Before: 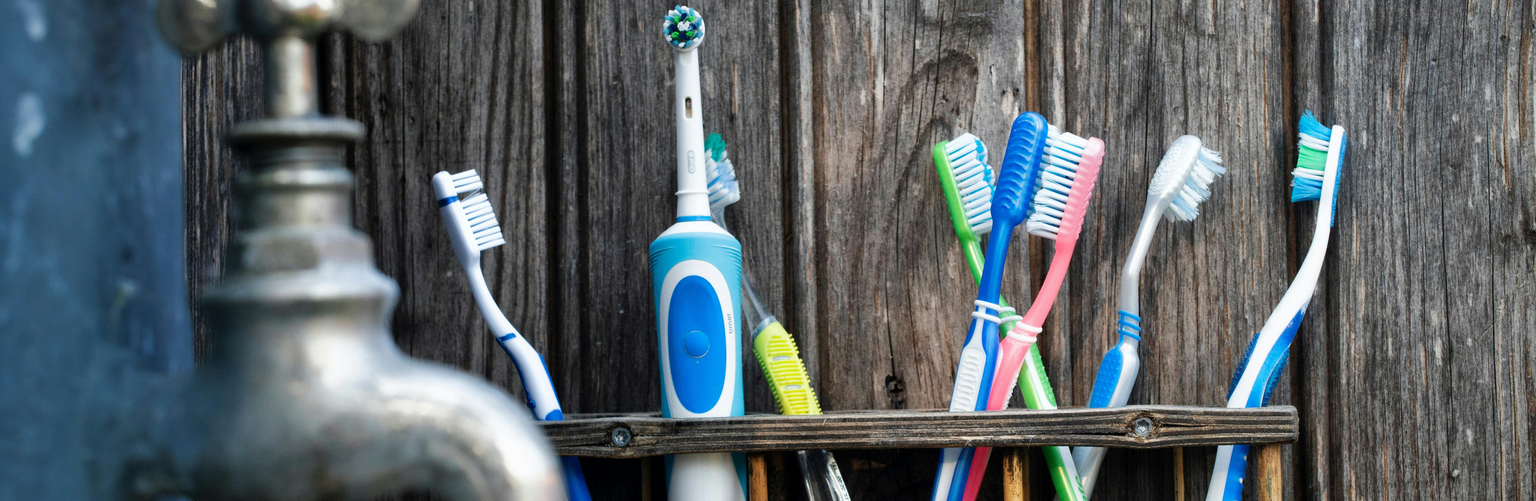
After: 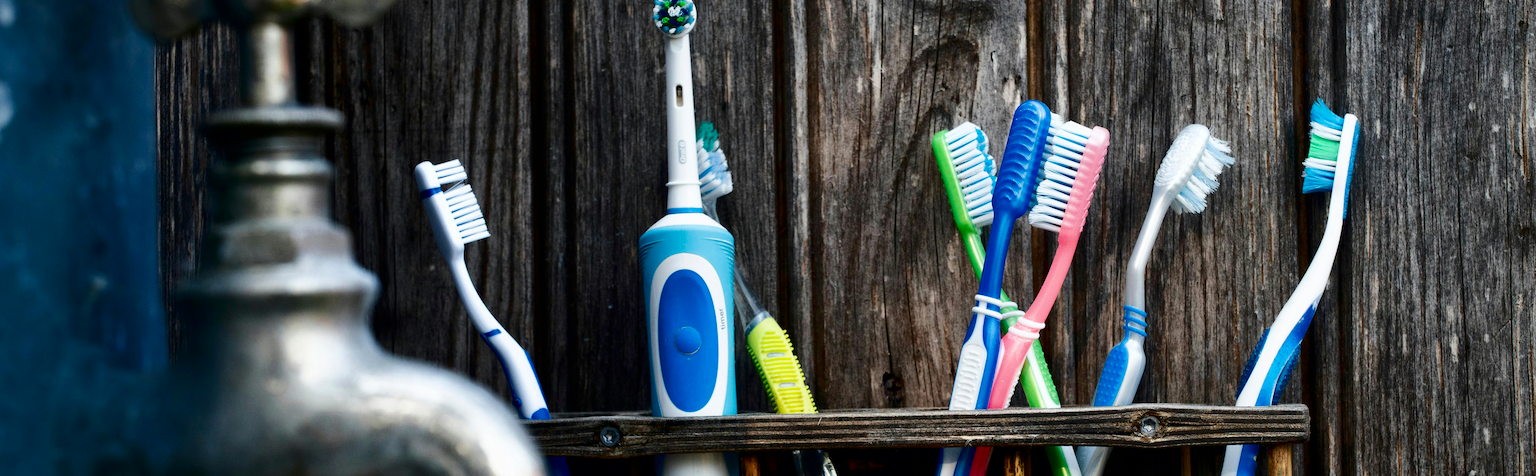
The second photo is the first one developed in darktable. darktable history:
crop: left 2.068%, top 3.118%, right 1.185%, bottom 4.938%
contrast brightness saturation: contrast 0.188, brightness -0.234, saturation 0.113
